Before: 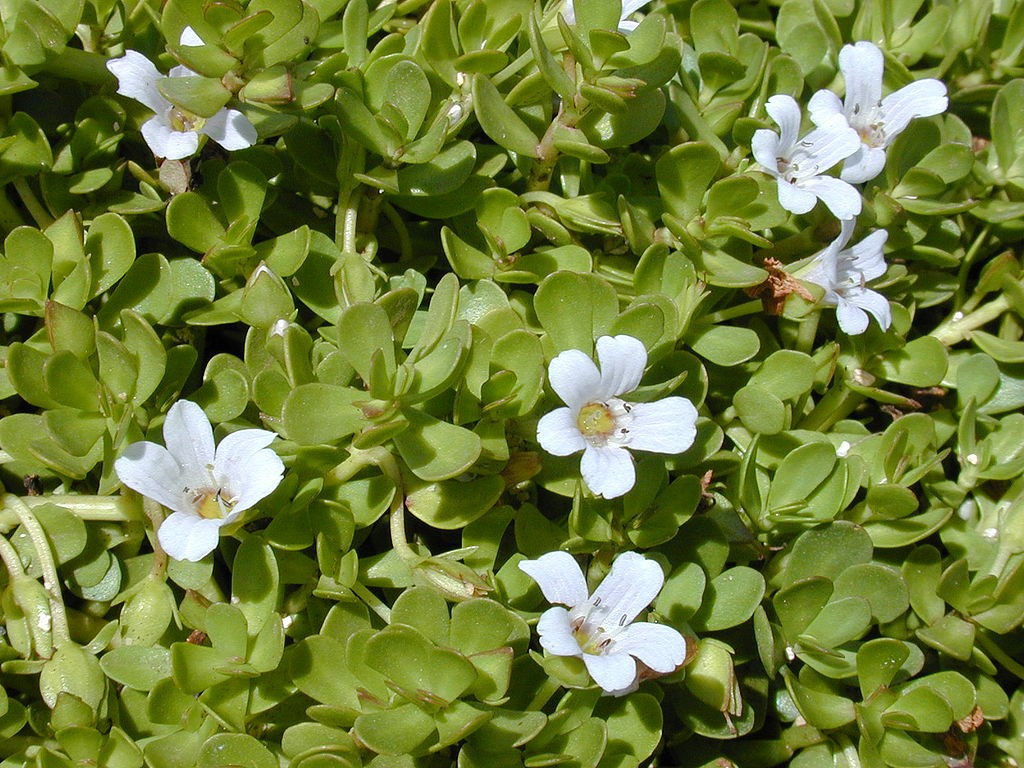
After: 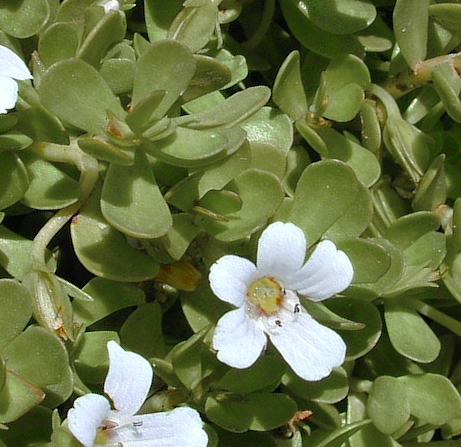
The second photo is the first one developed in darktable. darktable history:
crop and rotate: angle -45.38°, top 16.297%, right 0.856%, bottom 11.684%
color zones: curves: ch0 [(0.11, 0.396) (0.195, 0.36) (0.25, 0.5) (0.303, 0.412) (0.357, 0.544) (0.75, 0.5) (0.967, 0.328)]; ch1 [(0, 0.468) (0.112, 0.512) (0.202, 0.6) (0.25, 0.5) (0.307, 0.352) (0.357, 0.544) (0.75, 0.5) (0.963, 0.524)]
